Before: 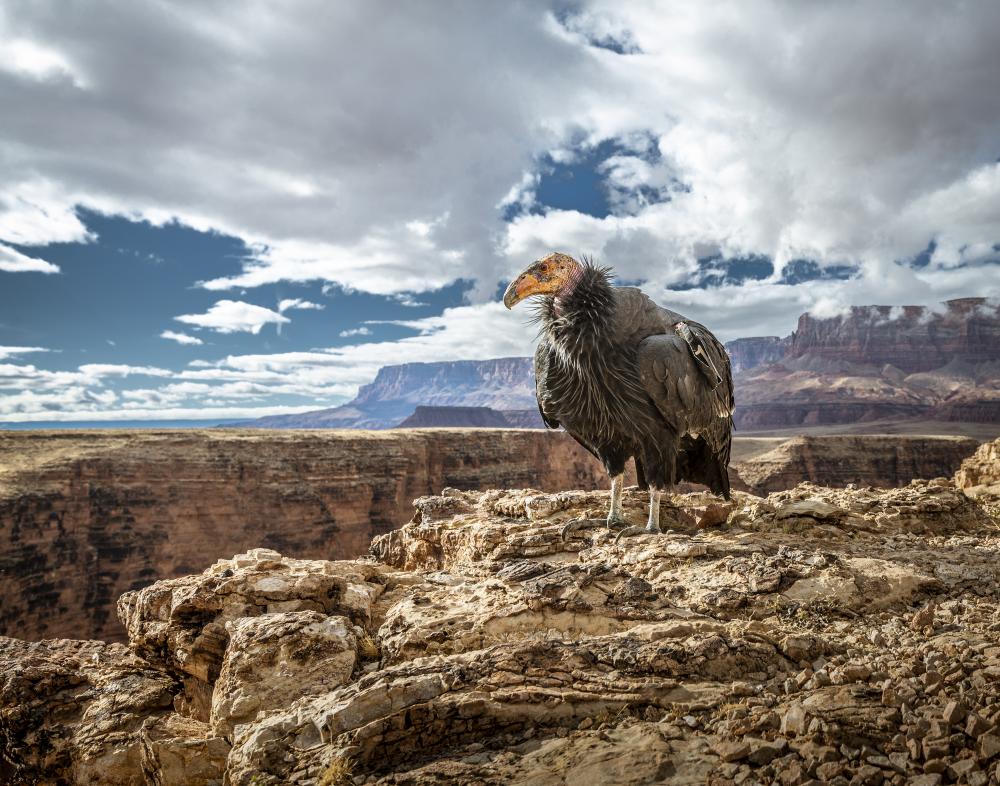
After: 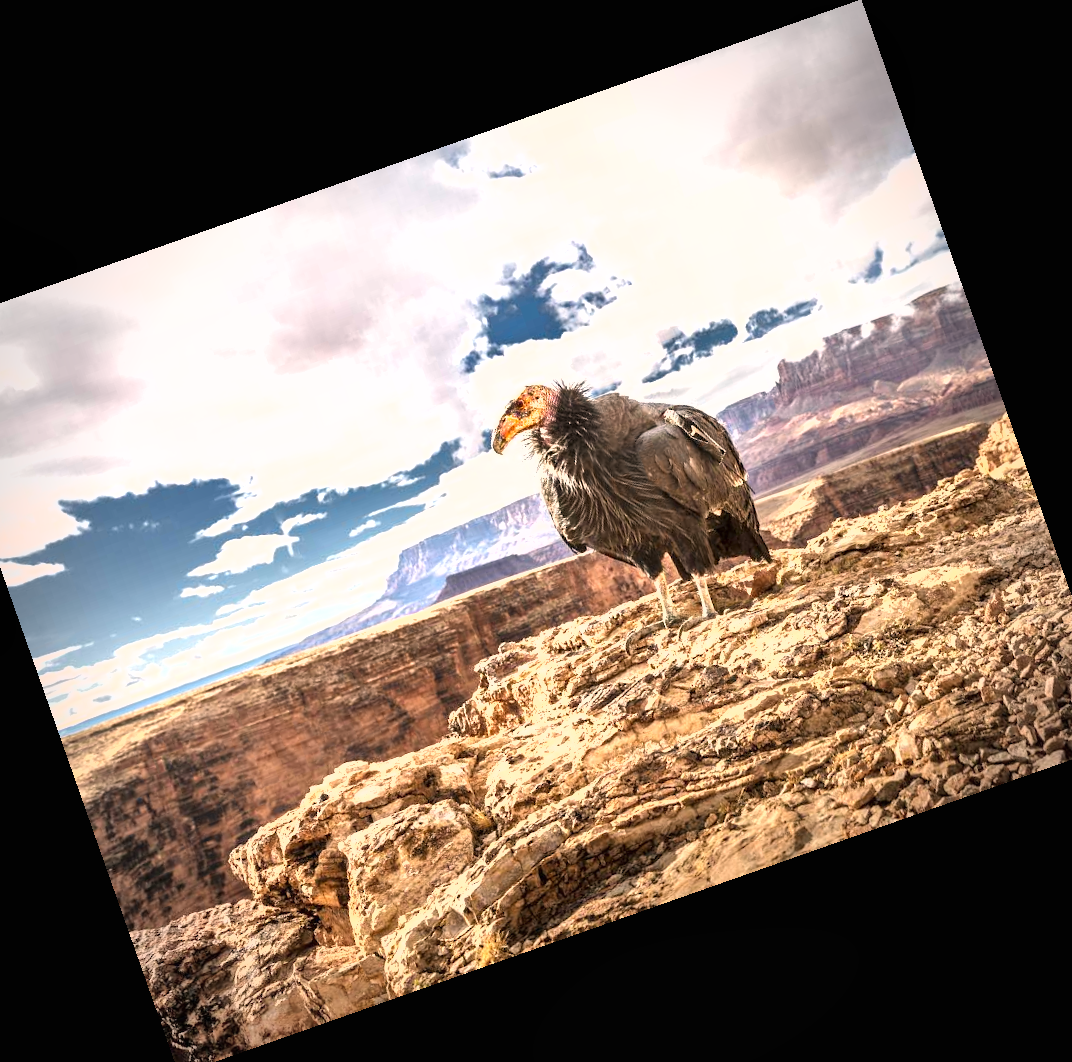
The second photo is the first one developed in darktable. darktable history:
levels: mode automatic
exposure: black level correction 0, exposure 1.2 EV, compensate exposure bias true, compensate highlight preservation false
vignetting: on, module defaults
white balance: red 1.127, blue 0.943
crop and rotate: angle 19.43°, left 6.812%, right 4.125%, bottom 1.087%
shadows and highlights: low approximation 0.01, soften with gaussian
